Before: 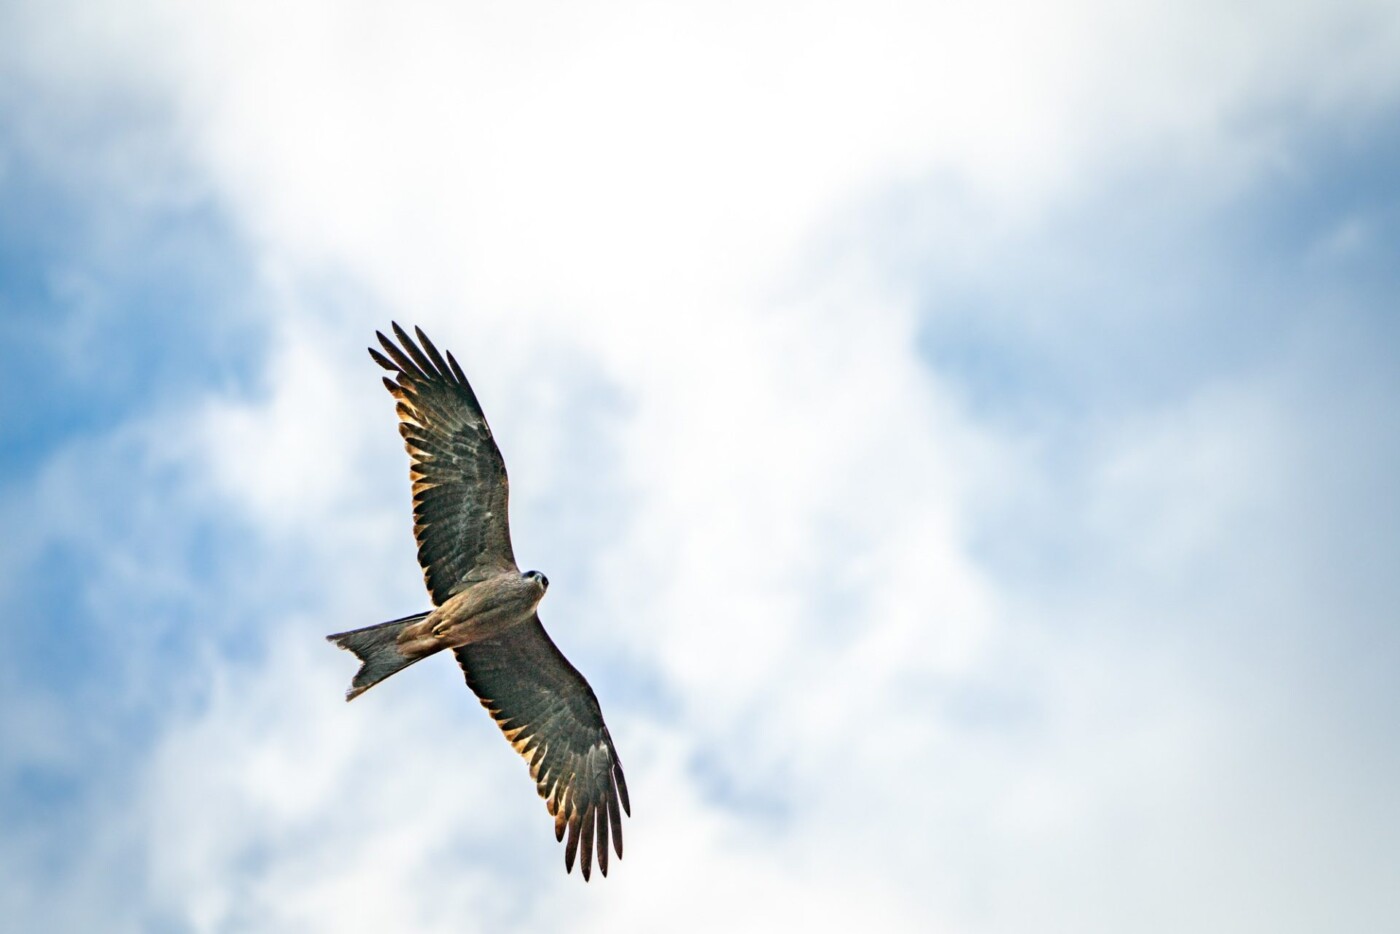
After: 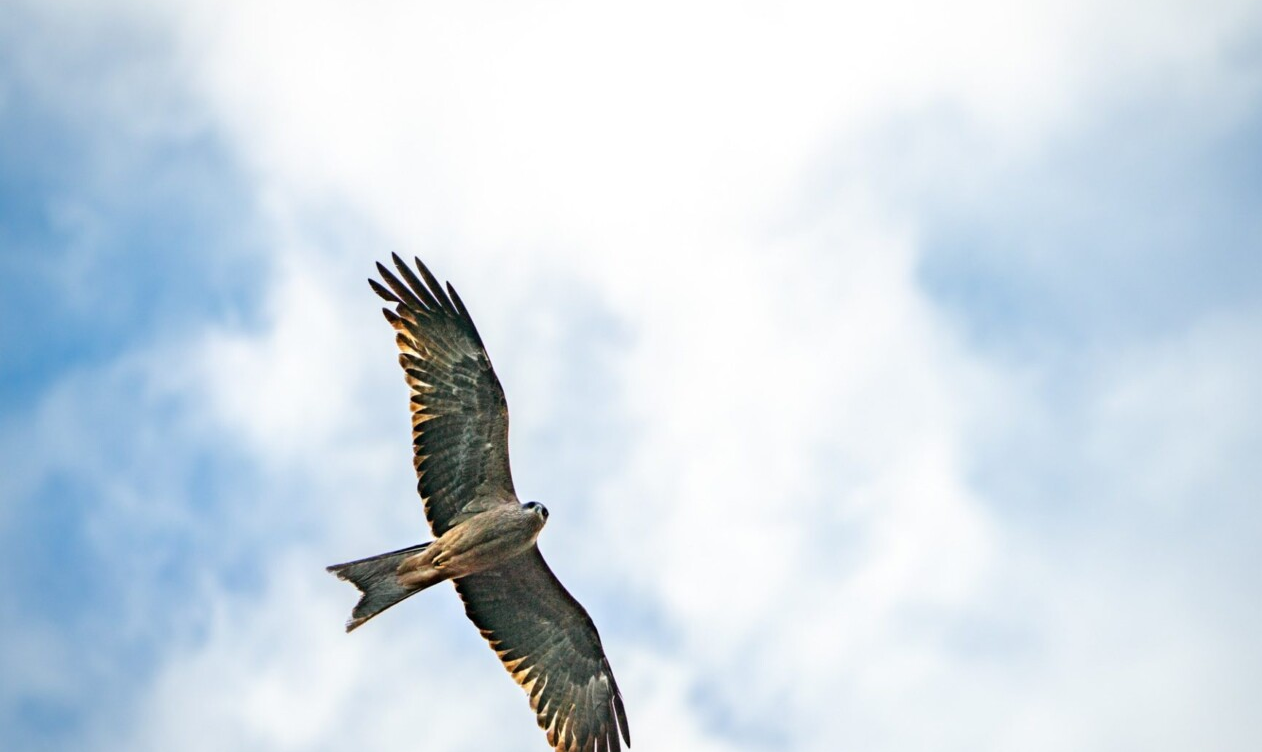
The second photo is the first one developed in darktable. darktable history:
crop: top 7.435%, right 9.803%, bottom 12.025%
